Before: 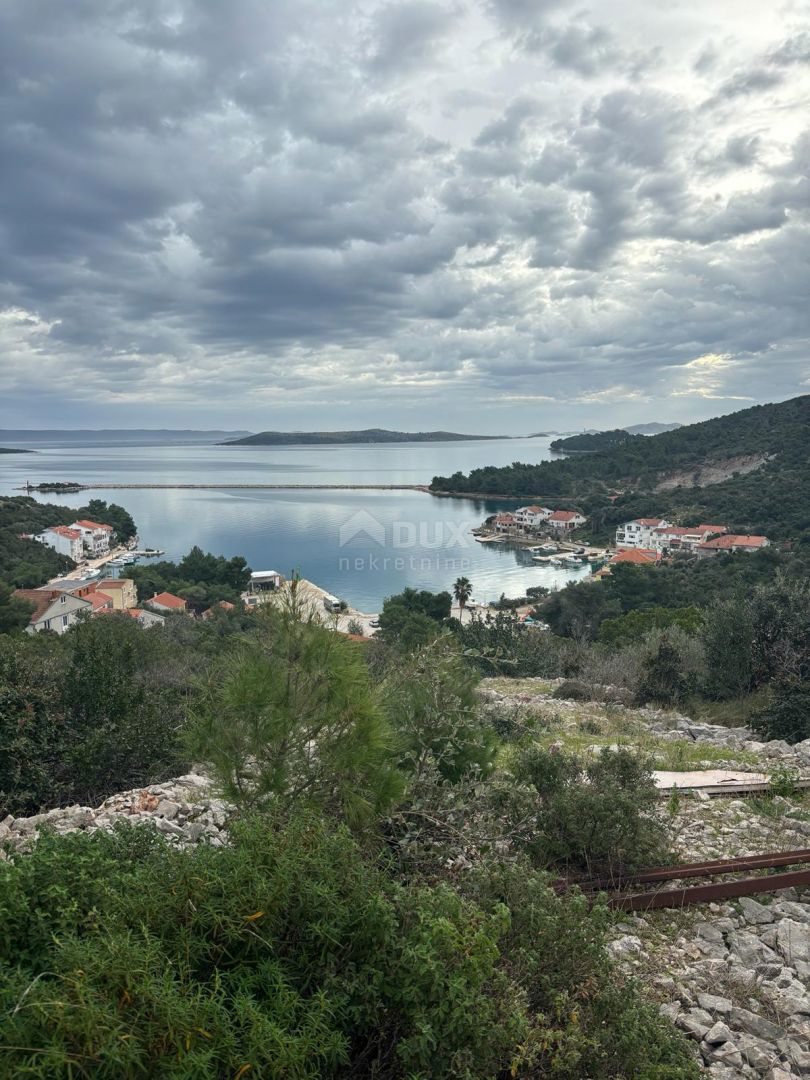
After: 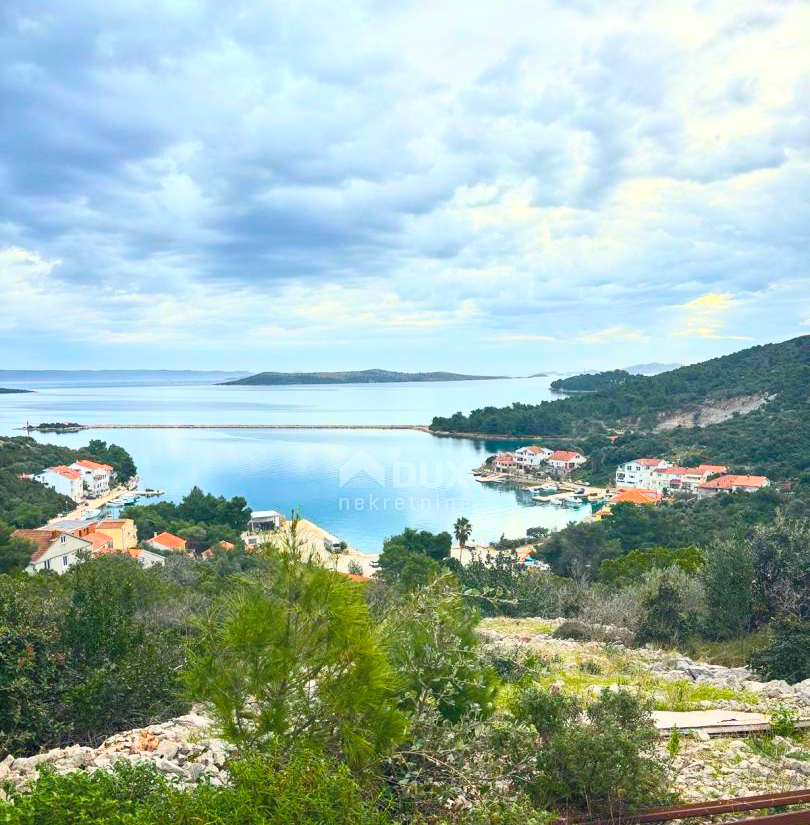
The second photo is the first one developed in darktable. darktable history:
color balance rgb: linear chroma grading › global chroma 14.536%, perceptual saturation grading › global saturation 36.09%, perceptual saturation grading › shadows 35.266%, global vibrance 40.484%
crop: top 5.58%, bottom 18.026%
contrast brightness saturation: contrast 0.388, brightness 0.542
